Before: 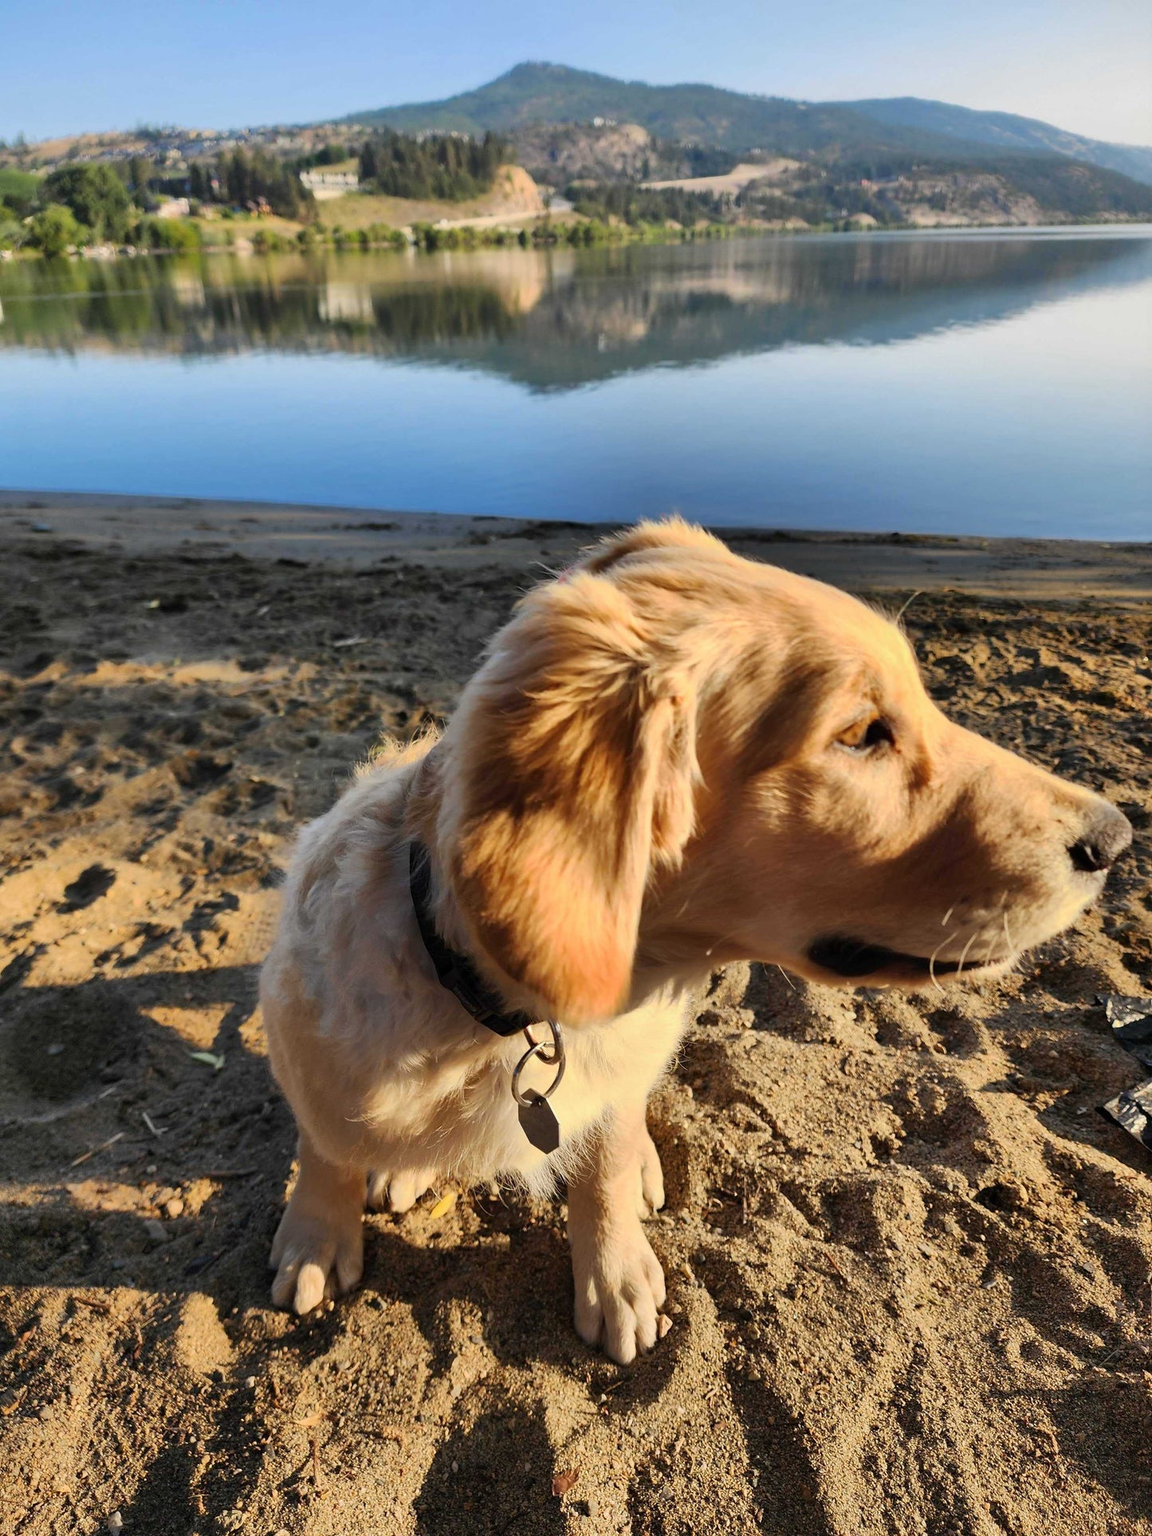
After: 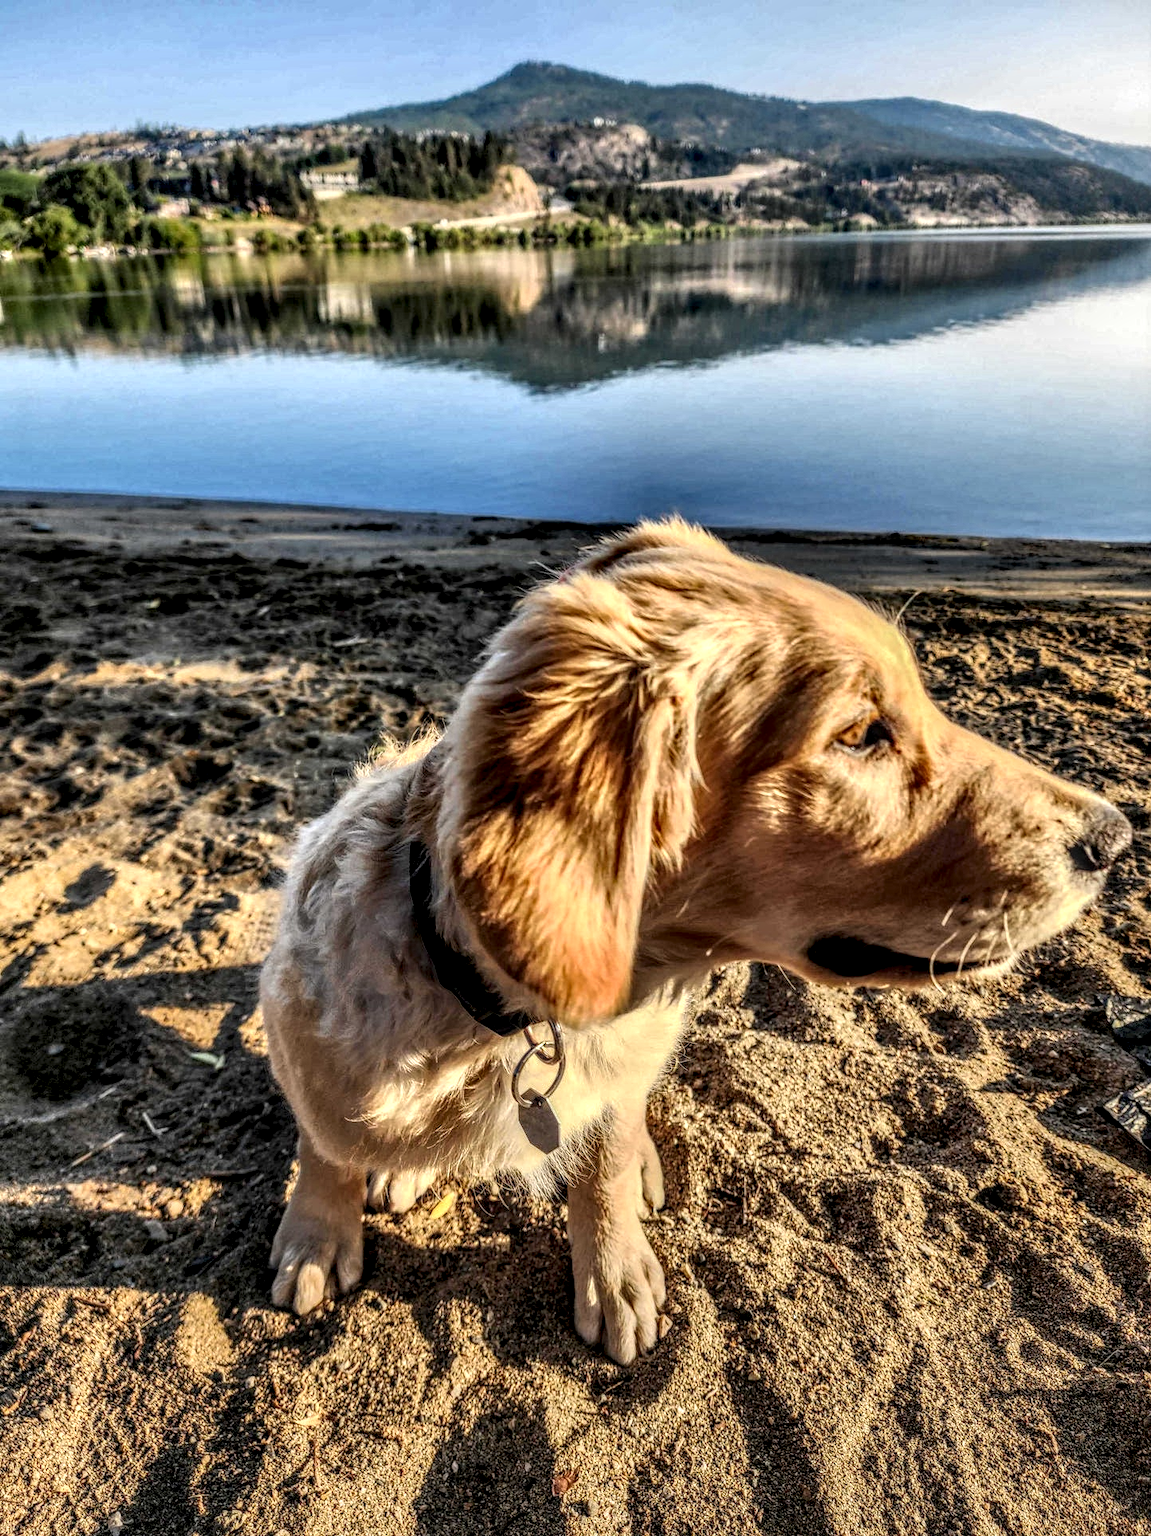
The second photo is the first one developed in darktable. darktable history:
local contrast: highlights 4%, shadows 6%, detail 298%, midtone range 0.304
